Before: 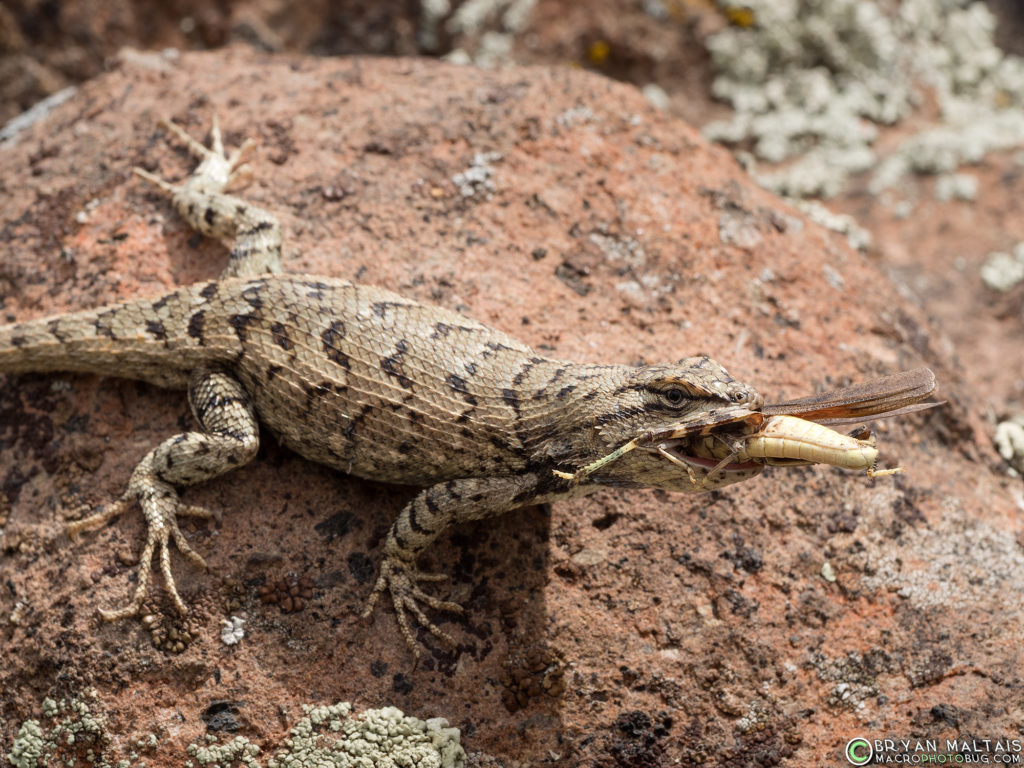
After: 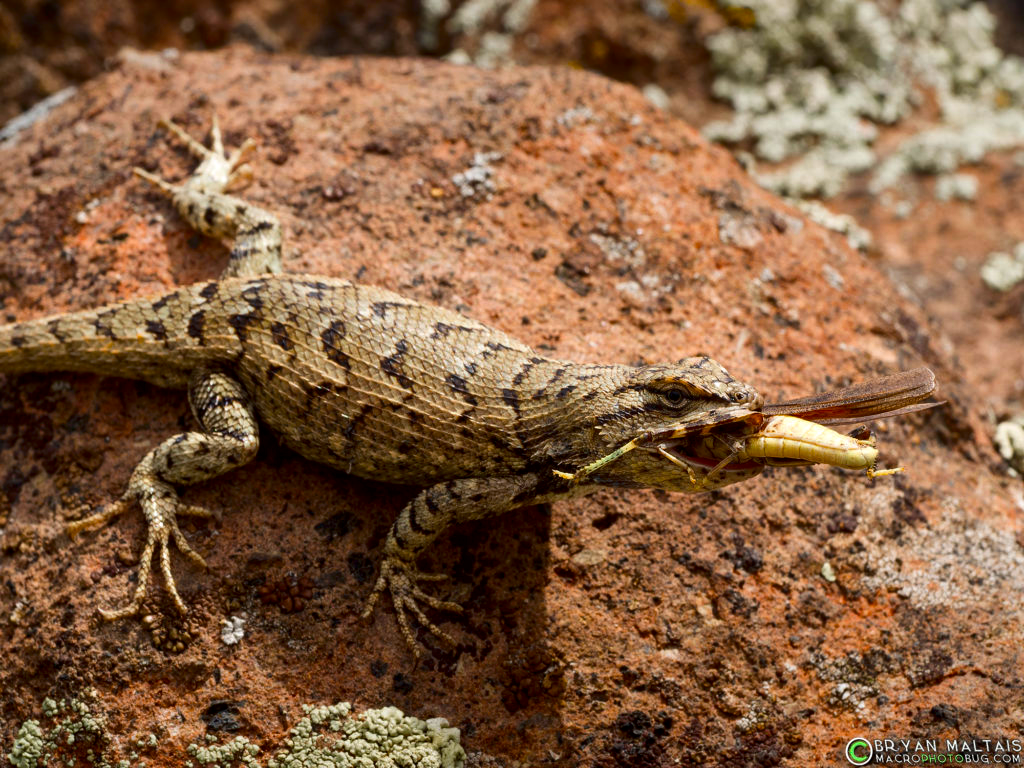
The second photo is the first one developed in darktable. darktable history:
color balance rgb: linear chroma grading › global chroma 15%, perceptual saturation grading › global saturation 30%
contrast brightness saturation: contrast 0.07, brightness -0.14, saturation 0.11
local contrast: mode bilateral grid, contrast 20, coarseness 50, detail 120%, midtone range 0.2
